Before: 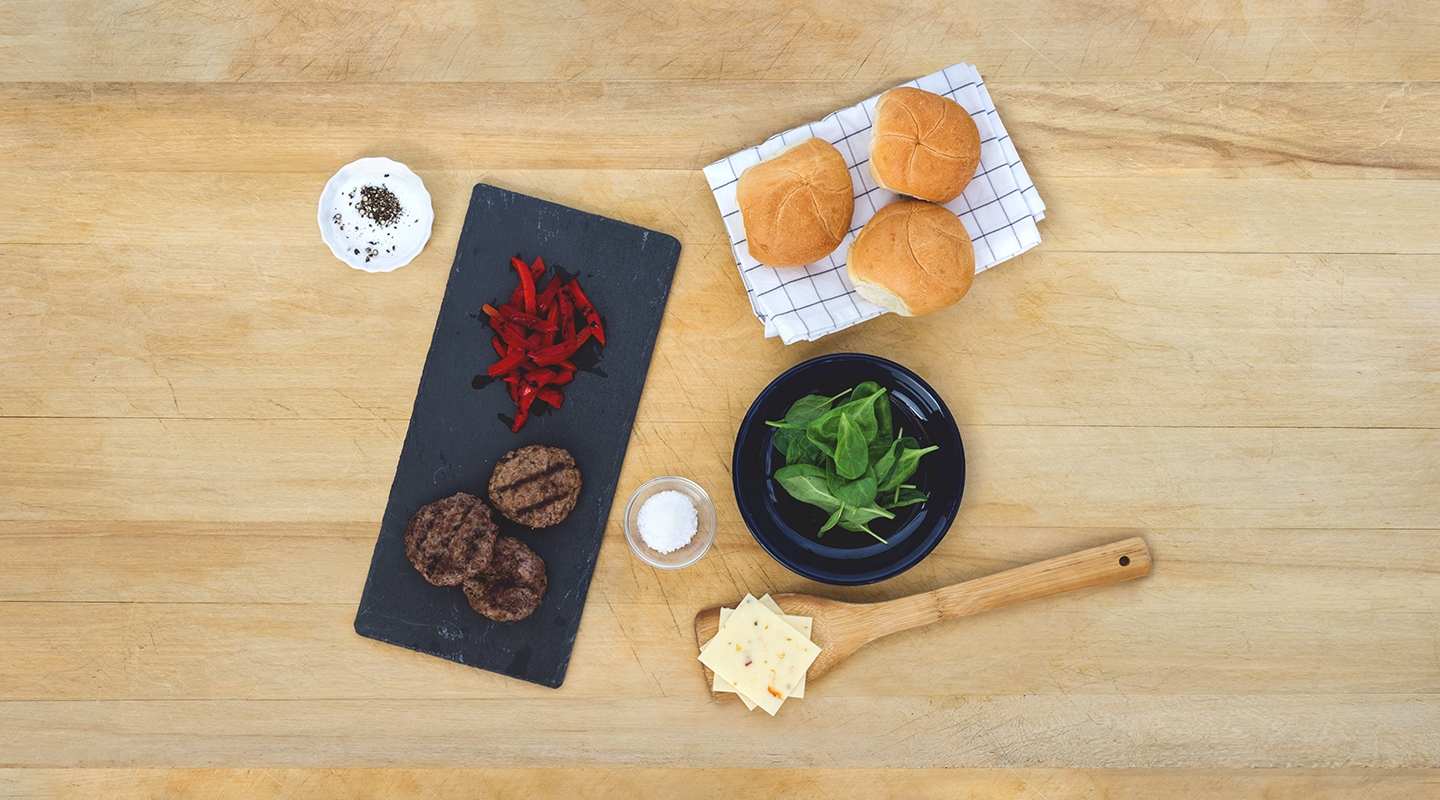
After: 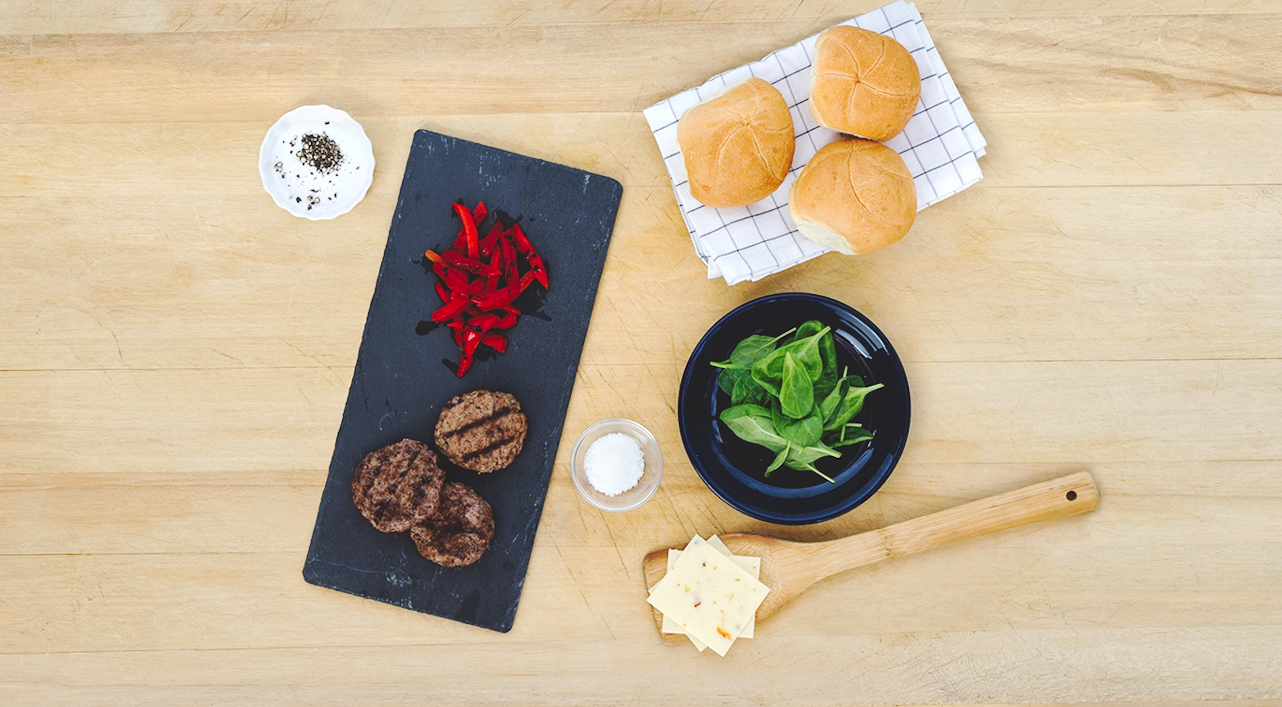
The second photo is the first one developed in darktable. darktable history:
rotate and perspective: rotation -1°, crop left 0.011, crop right 0.989, crop top 0.025, crop bottom 0.975
tone curve: curves: ch0 [(0, 0) (0.003, 0.076) (0.011, 0.081) (0.025, 0.084) (0.044, 0.092) (0.069, 0.1) (0.1, 0.117) (0.136, 0.144) (0.177, 0.186) (0.224, 0.237) (0.277, 0.306) (0.335, 0.39) (0.399, 0.494) (0.468, 0.574) (0.543, 0.666) (0.623, 0.722) (0.709, 0.79) (0.801, 0.855) (0.898, 0.926) (1, 1)], preserve colors none
crop: left 3.305%, top 6.436%, right 6.389%, bottom 3.258%
